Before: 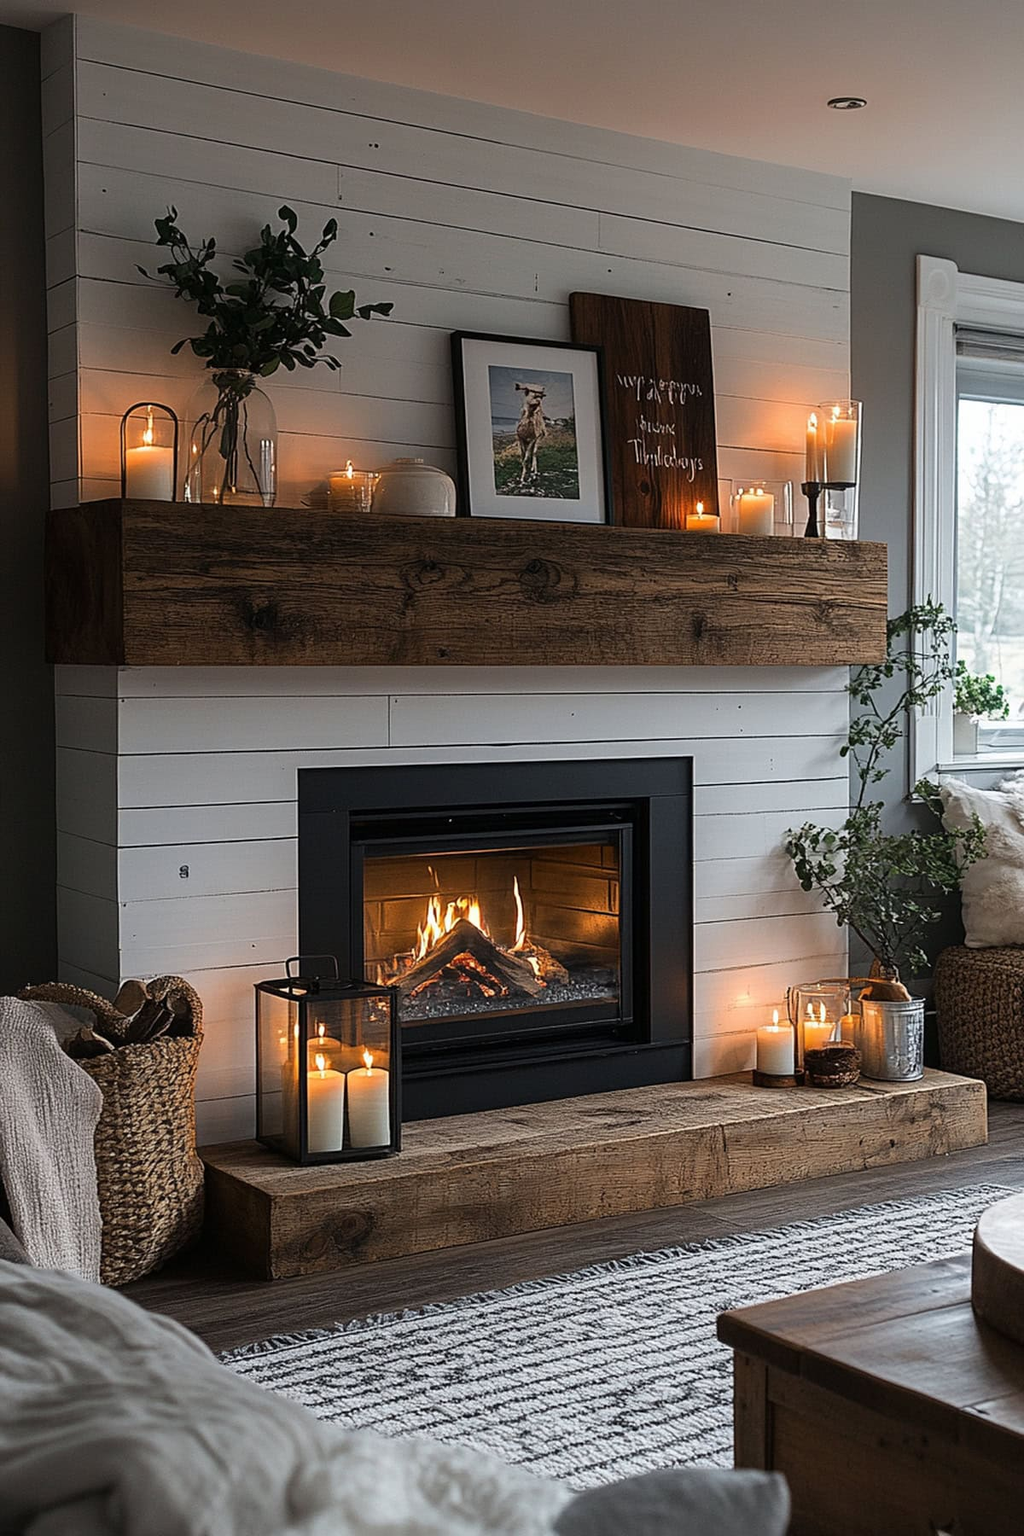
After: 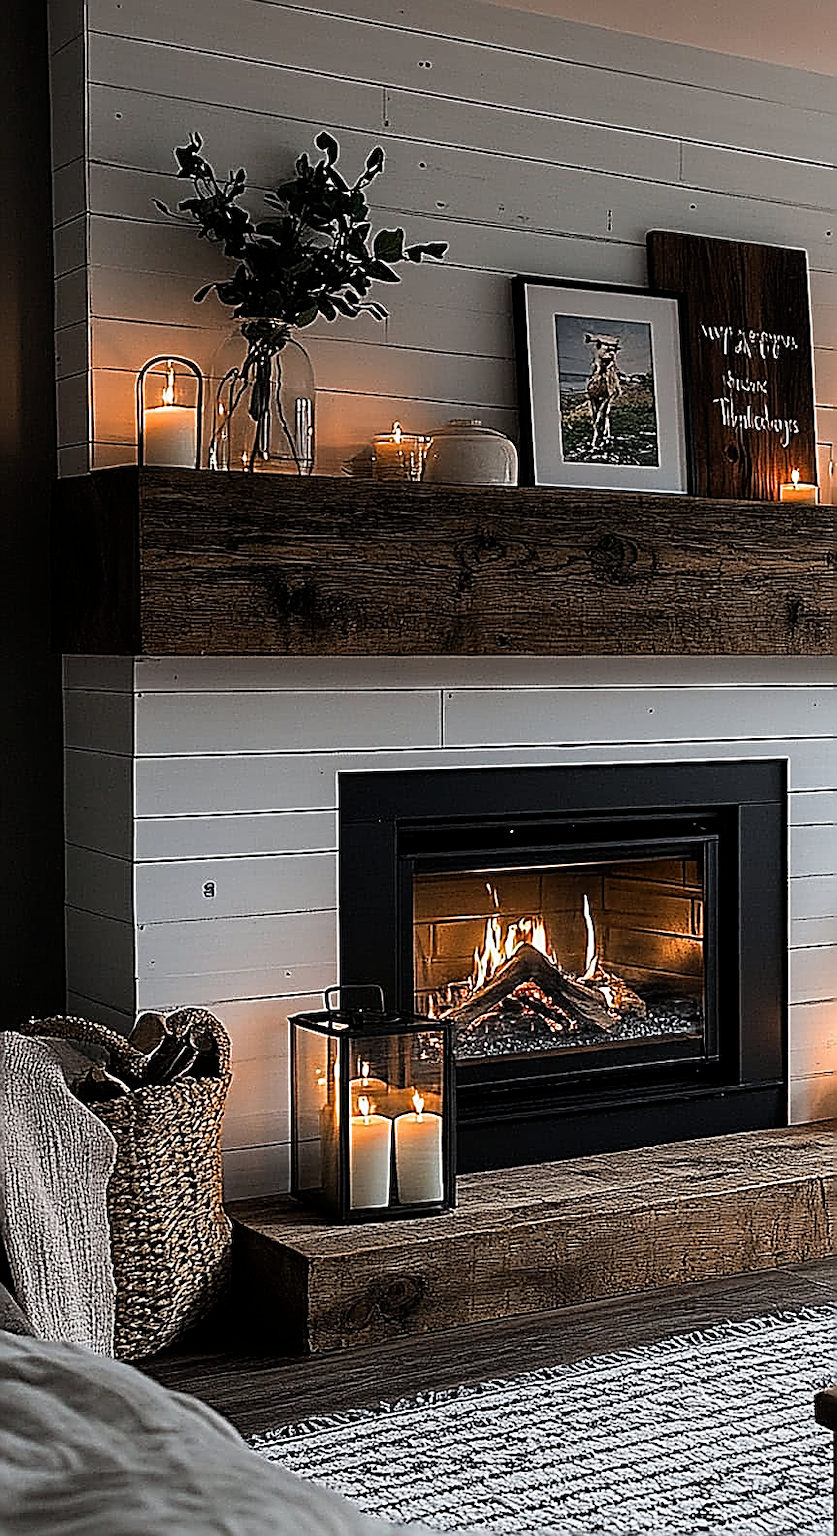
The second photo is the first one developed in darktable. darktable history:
crop: top 5.803%, right 27.864%, bottom 5.804%
sharpen: amount 1.861
filmic rgb: black relative exposure -12.8 EV, white relative exposure 2.8 EV, threshold 3 EV, target black luminance 0%, hardness 8.54, latitude 70.41%, contrast 1.133, shadows ↔ highlights balance -0.395%, color science v4 (2020), enable highlight reconstruction true
